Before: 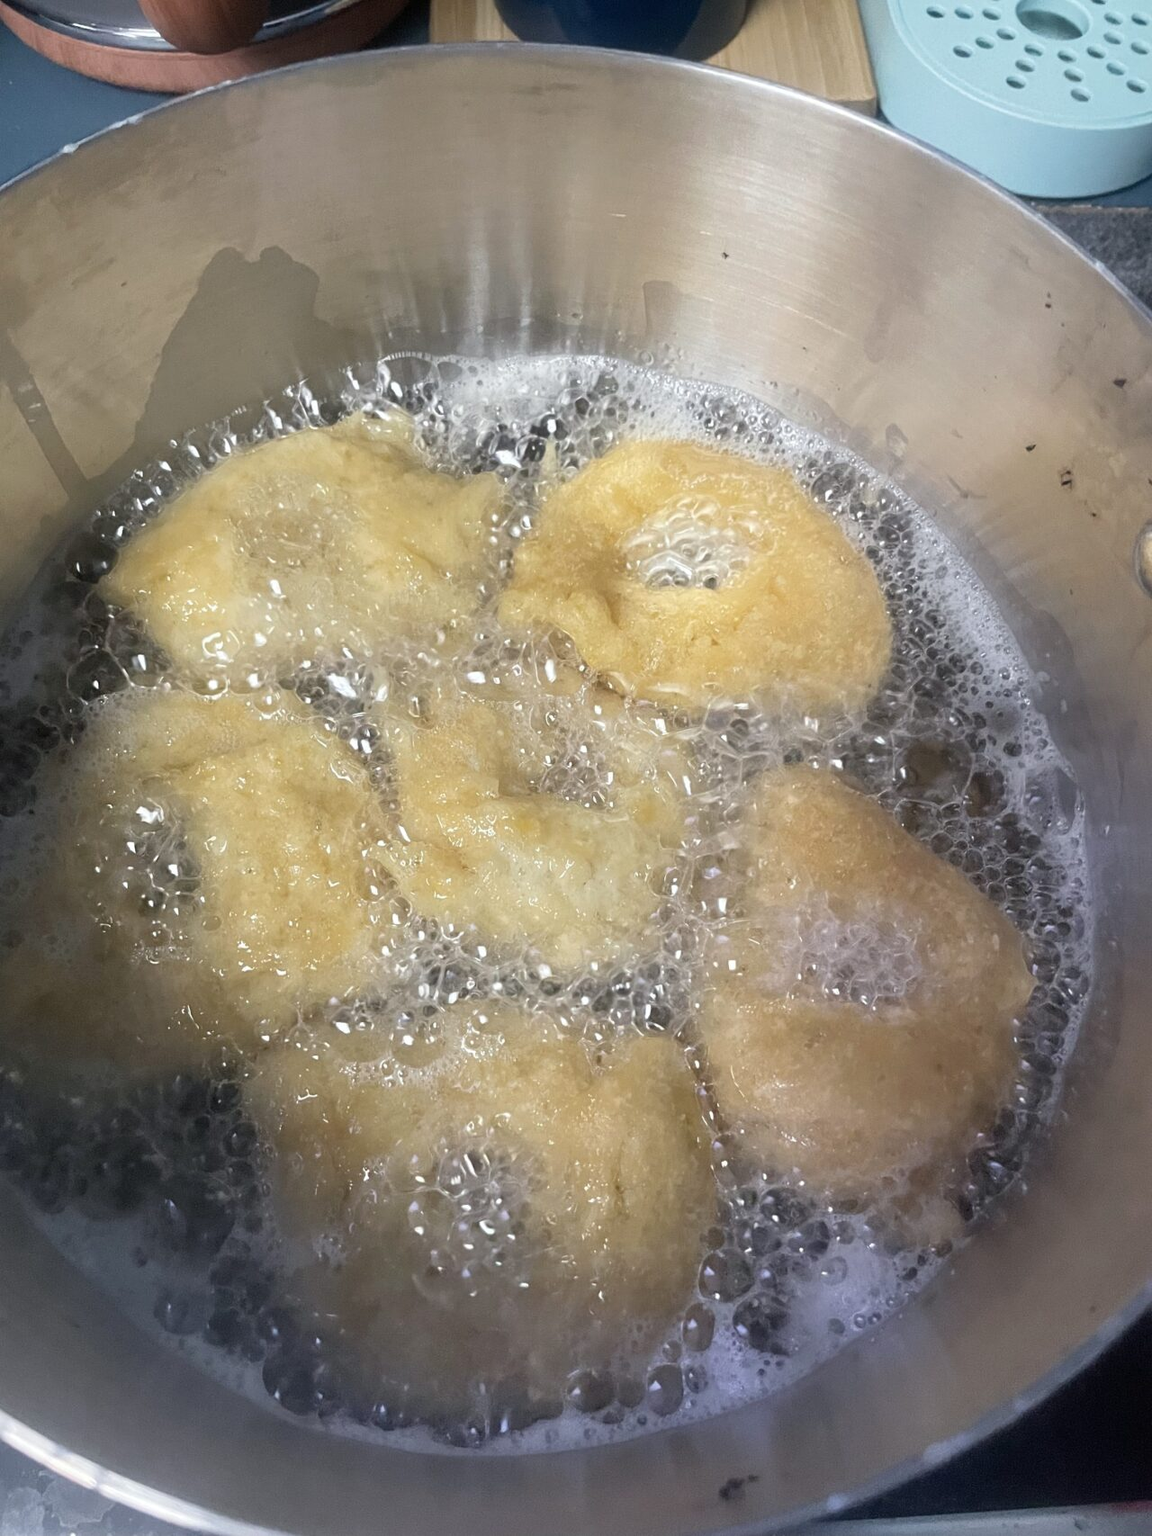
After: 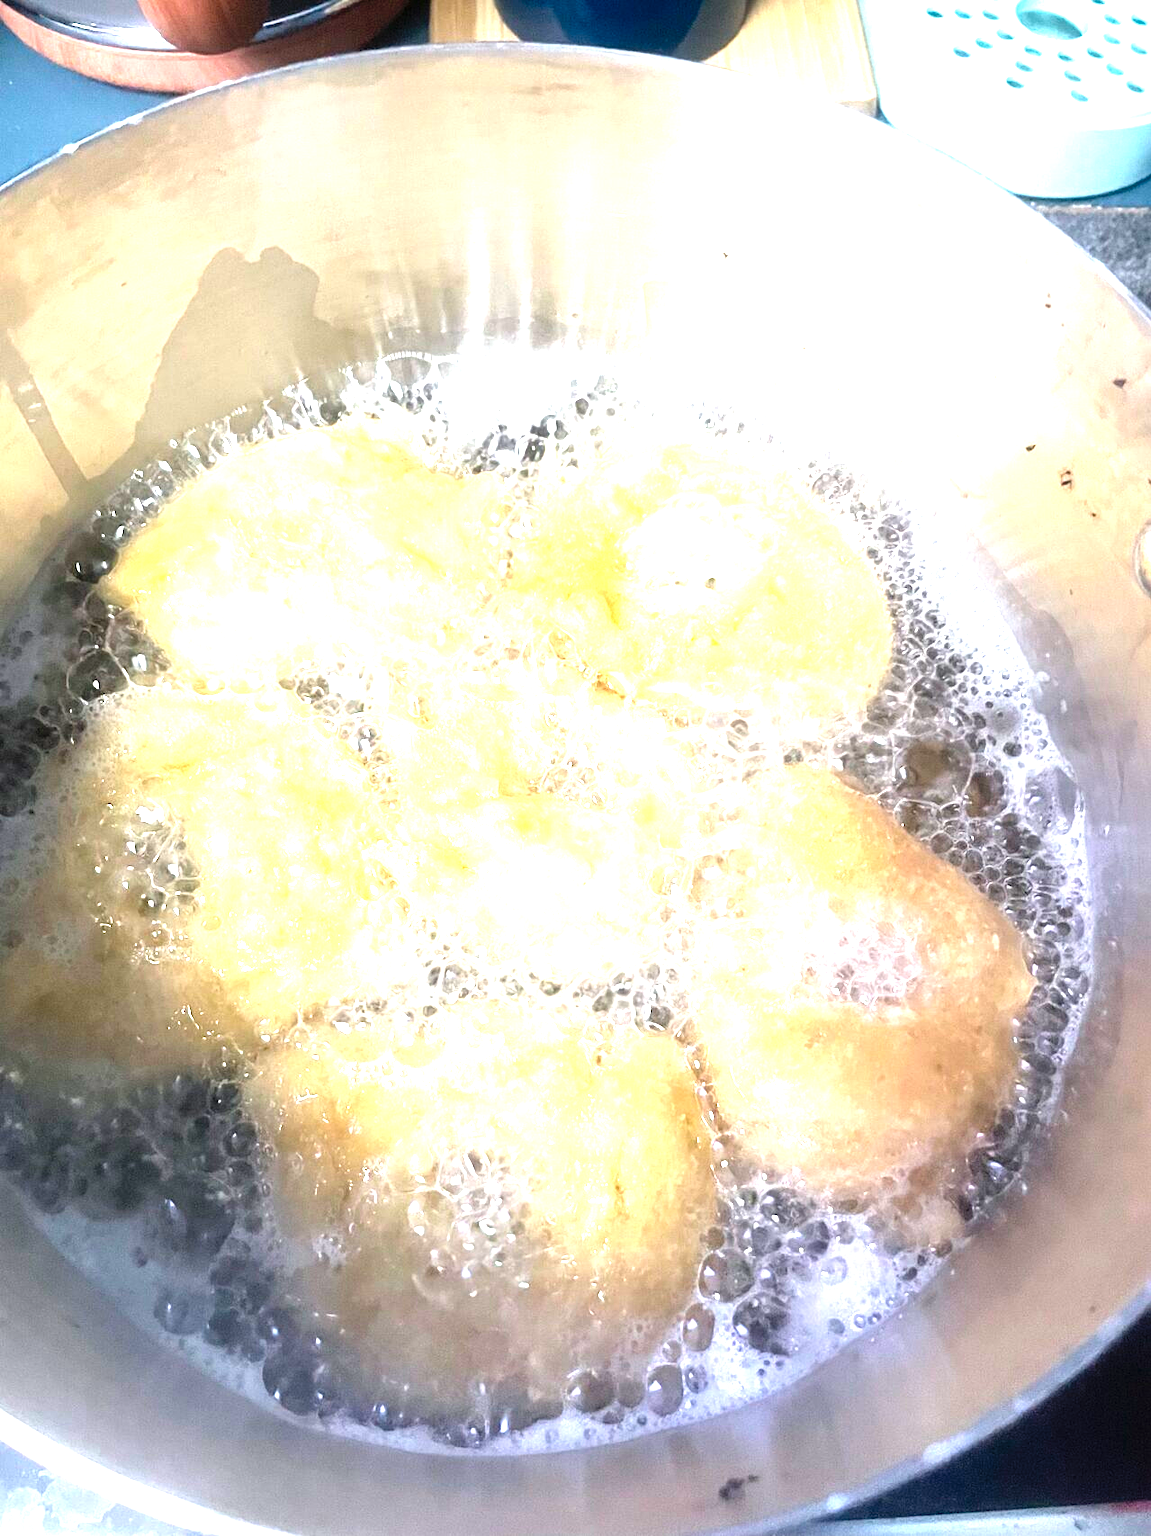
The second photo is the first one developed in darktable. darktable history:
levels: white 99.96%, levels [0, 0.281, 0.562]
